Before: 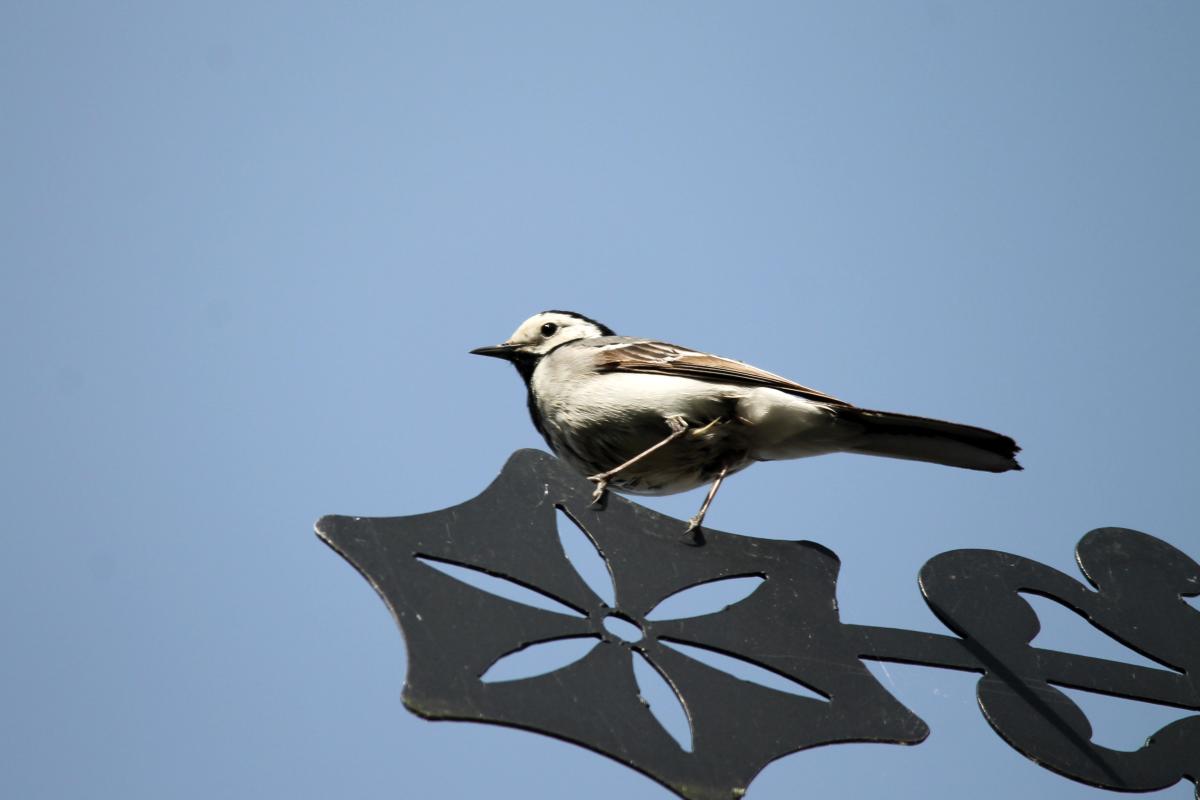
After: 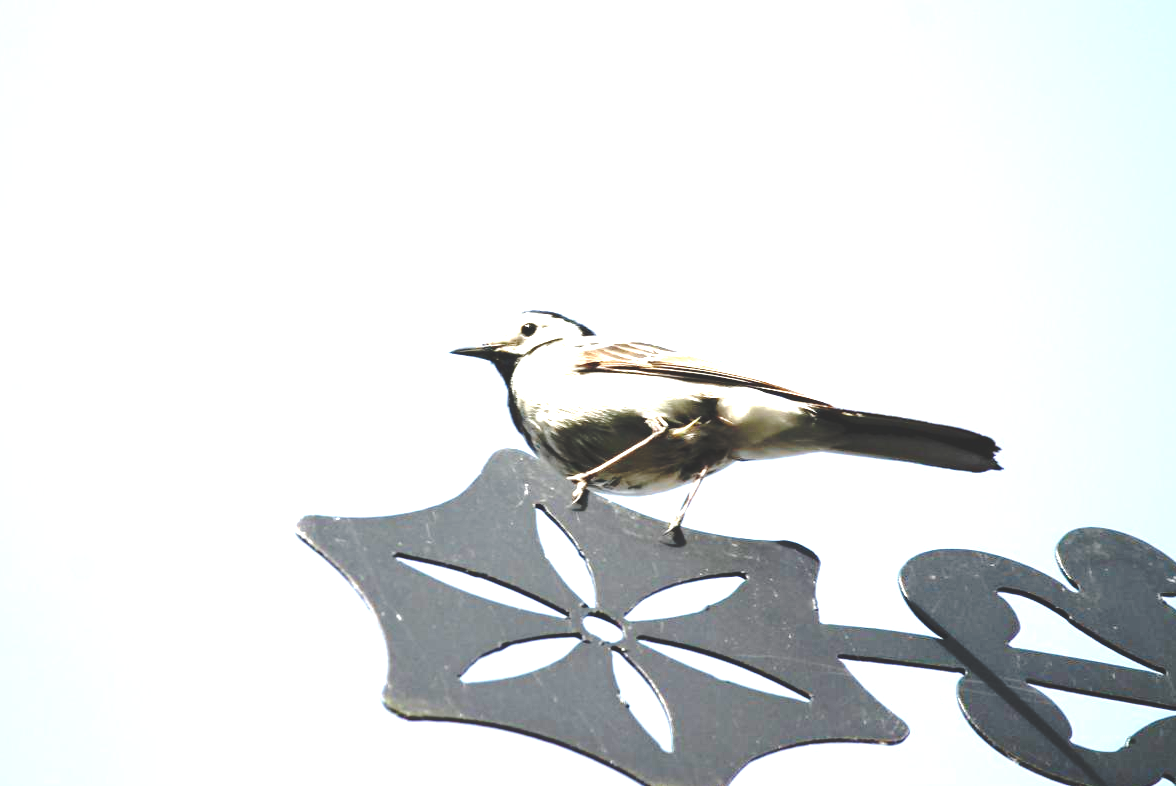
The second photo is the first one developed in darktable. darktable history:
exposure: black level correction 0, exposure 2.094 EV, compensate highlight preservation false
base curve: curves: ch0 [(0, 0.024) (0.055, 0.065) (0.121, 0.166) (0.236, 0.319) (0.693, 0.726) (1, 1)], preserve colors none
crop: left 1.72%, right 0.279%, bottom 1.738%
